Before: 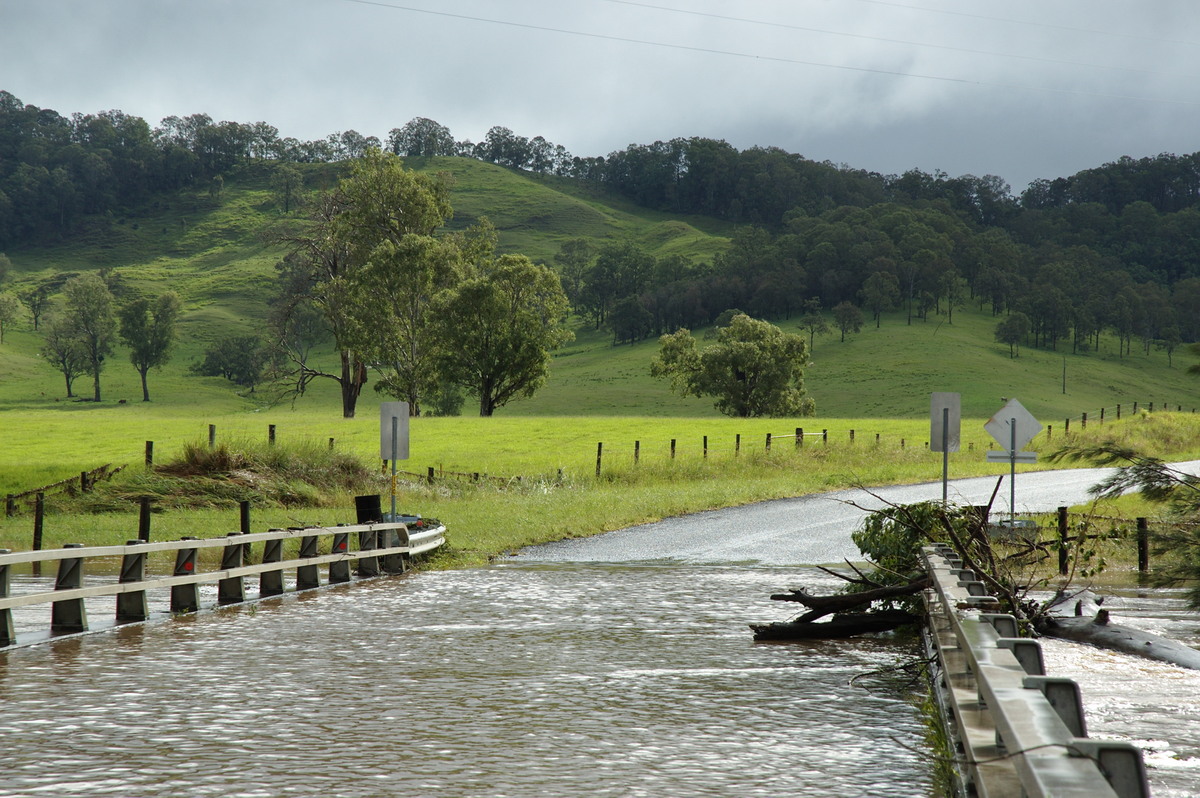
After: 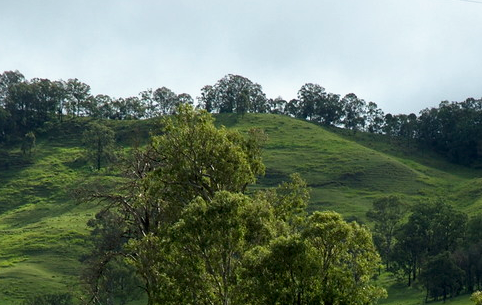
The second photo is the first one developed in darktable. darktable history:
tone curve: curves: ch0 [(0, 0) (0.003, 0) (0.011, 0.001) (0.025, 0.003) (0.044, 0.004) (0.069, 0.007) (0.1, 0.01) (0.136, 0.033) (0.177, 0.082) (0.224, 0.141) (0.277, 0.208) (0.335, 0.282) (0.399, 0.363) (0.468, 0.451) (0.543, 0.545) (0.623, 0.647) (0.709, 0.756) (0.801, 0.87) (0.898, 0.972) (1, 1)], preserve colors none
crop: left 15.723%, top 5.435%, right 44.032%, bottom 56.304%
